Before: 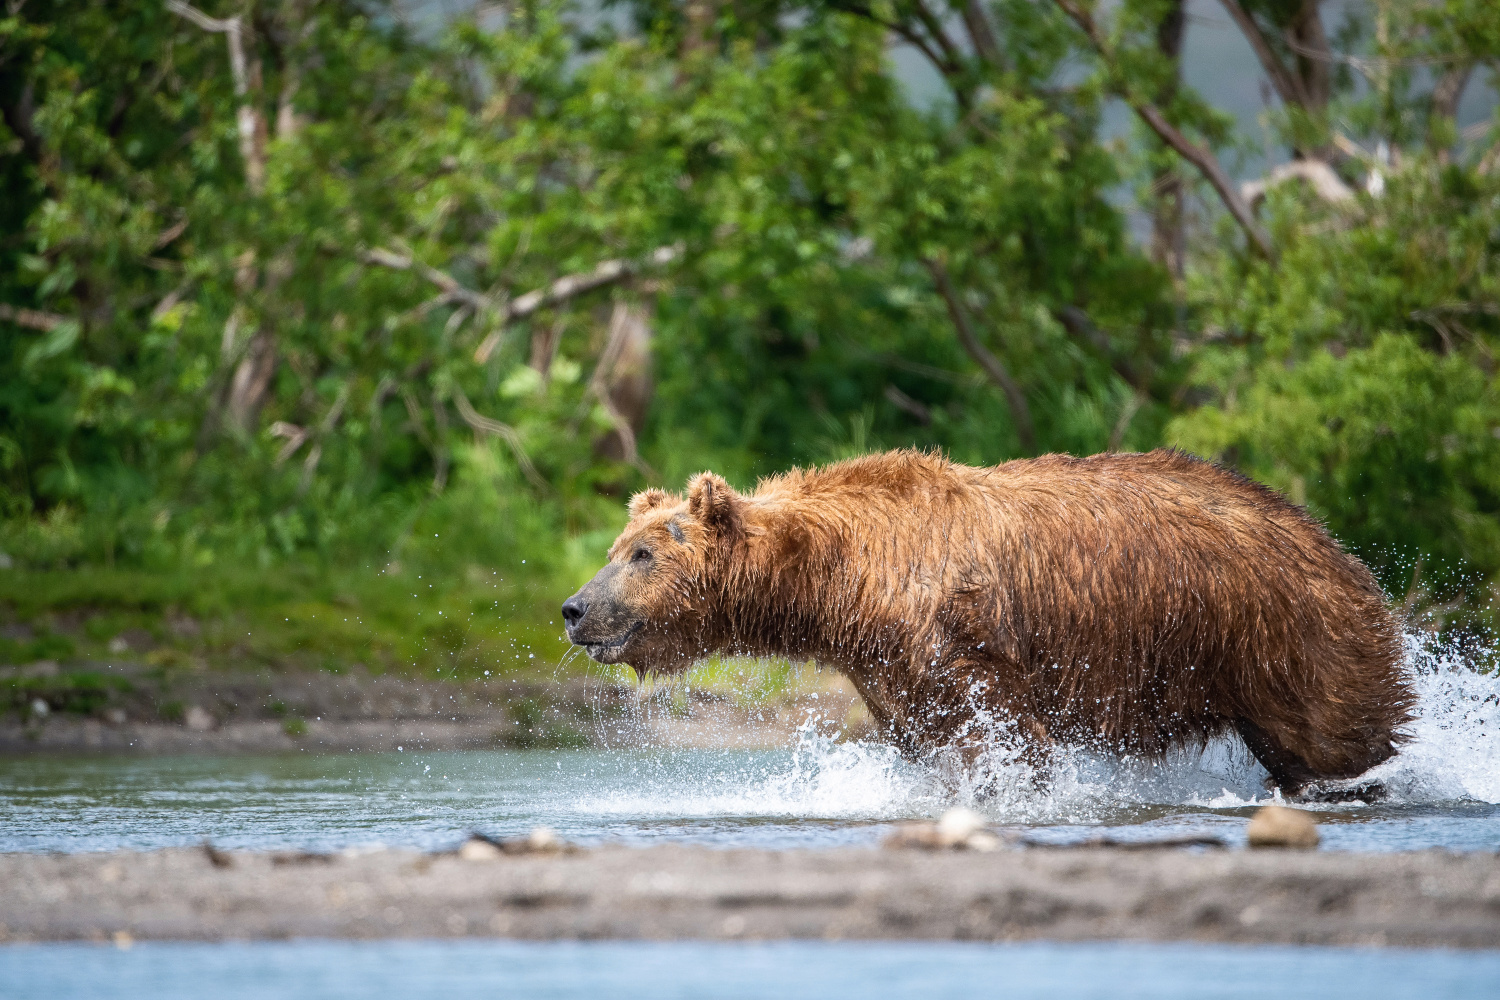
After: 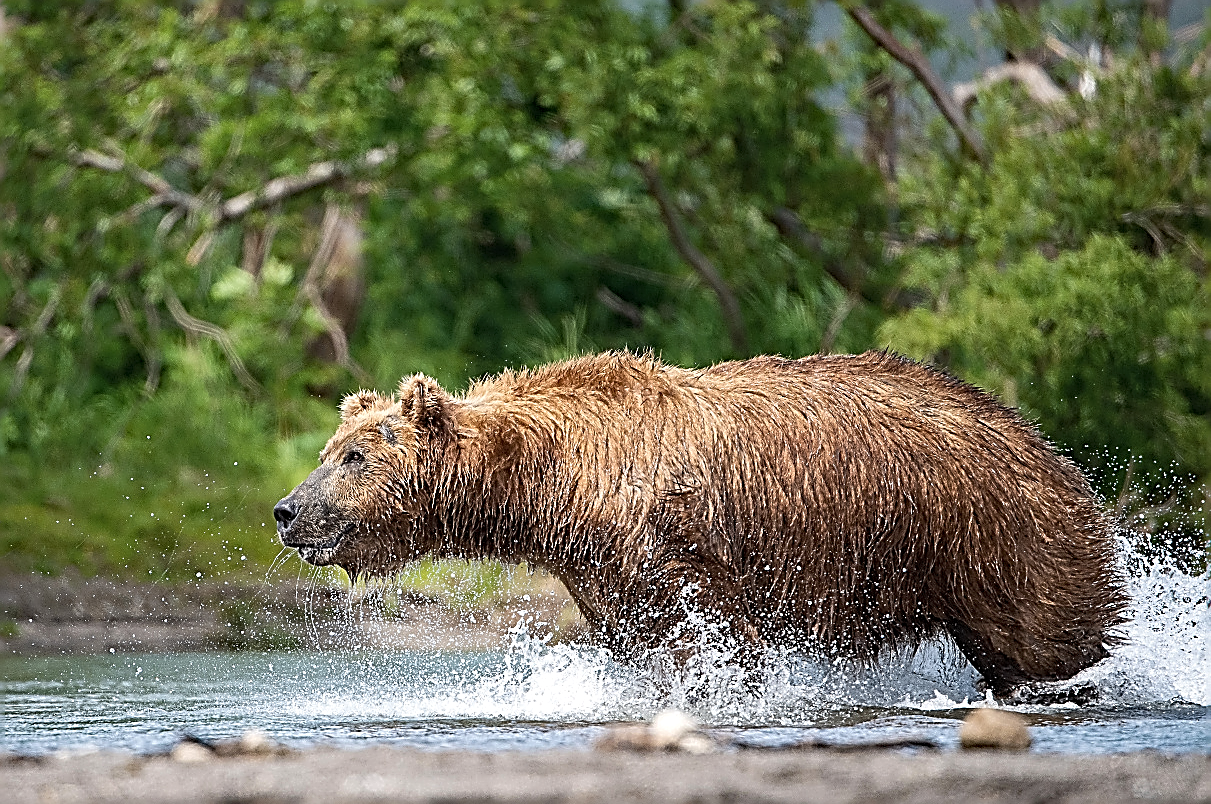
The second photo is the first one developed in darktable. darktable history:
sharpen: amount 1.985
haze removal: compatibility mode true, adaptive false
color correction: highlights b* 0.039, saturation 0.841
crop: left 19.237%, top 9.805%, right 0.001%, bottom 9.736%
